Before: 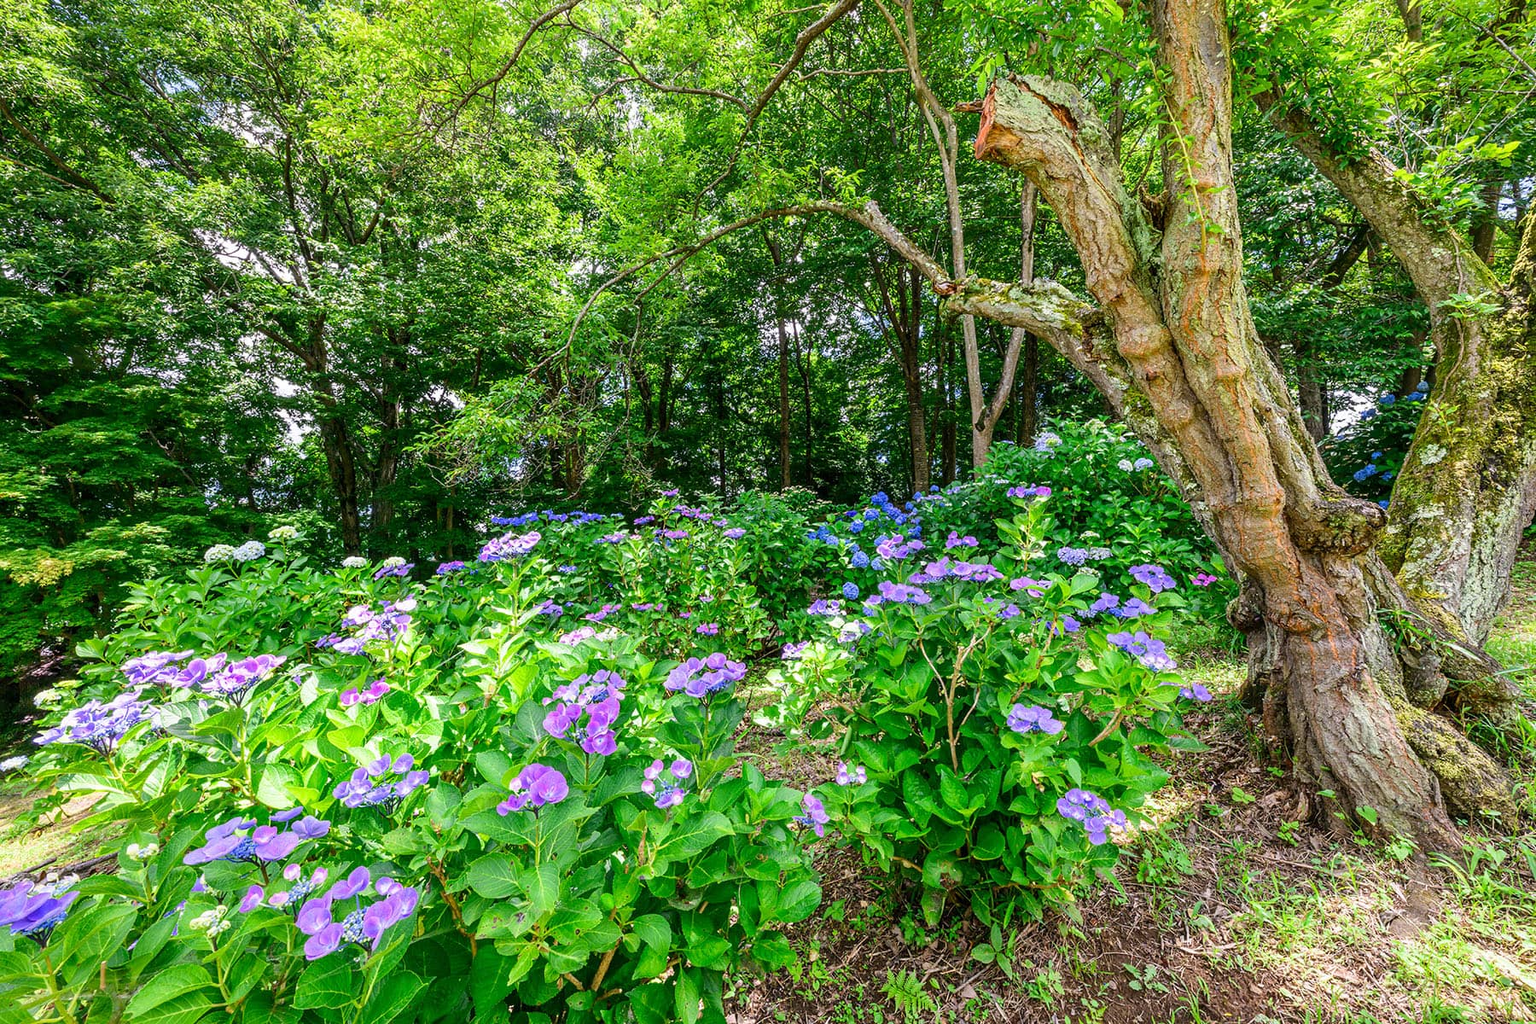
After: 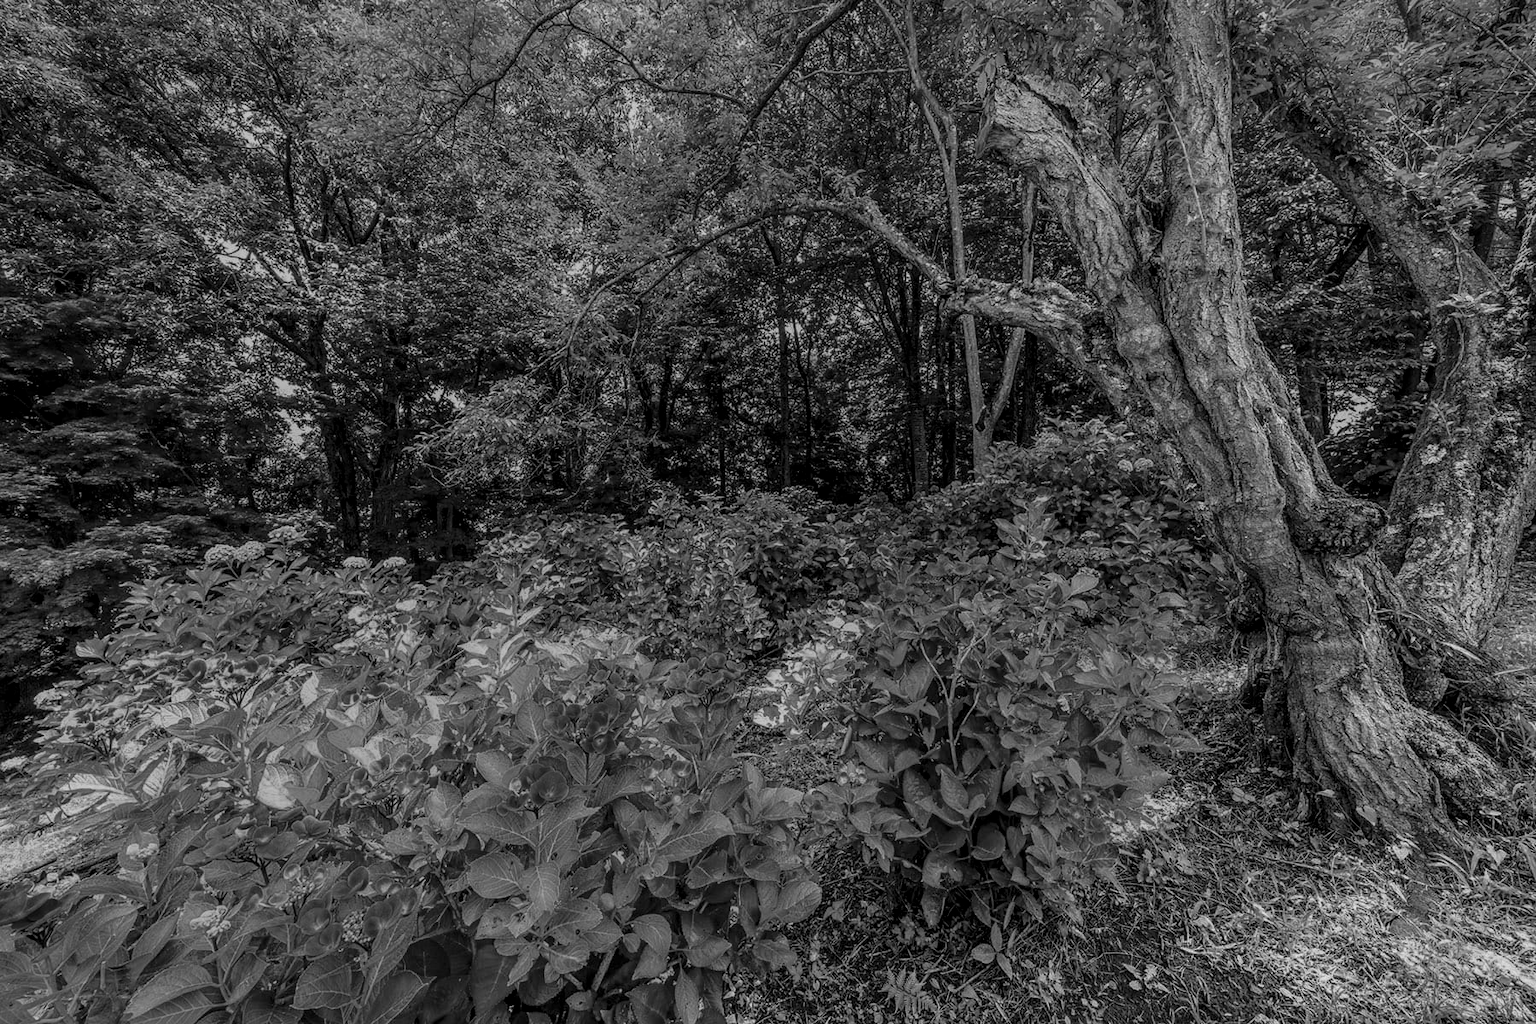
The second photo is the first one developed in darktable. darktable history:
contrast brightness saturation: brightness -0.25, saturation 0.2
color balance rgb: perceptual saturation grading › global saturation 25%, perceptual brilliance grading › mid-tones 10%, perceptual brilliance grading › shadows 15%, global vibrance 20%
local contrast: highlights 55%, shadows 52%, detail 130%, midtone range 0.452
monochrome: a 79.32, b 81.83, size 1.1
color zones: curves: ch0 [(0.11, 0.396) (0.195, 0.36) (0.25, 0.5) (0.303, 0.412) (0.357, 0.544) (0.75, 0.5) (0.967, 0.328)]; ch1 [(0, 0.468) (0.112, 0.512) (0.202, 0.6) (0.25, 0.5) (0.307, 0.352) (0.357, 0.544) (0.75, 0.5) (0.963, 0.524)]
